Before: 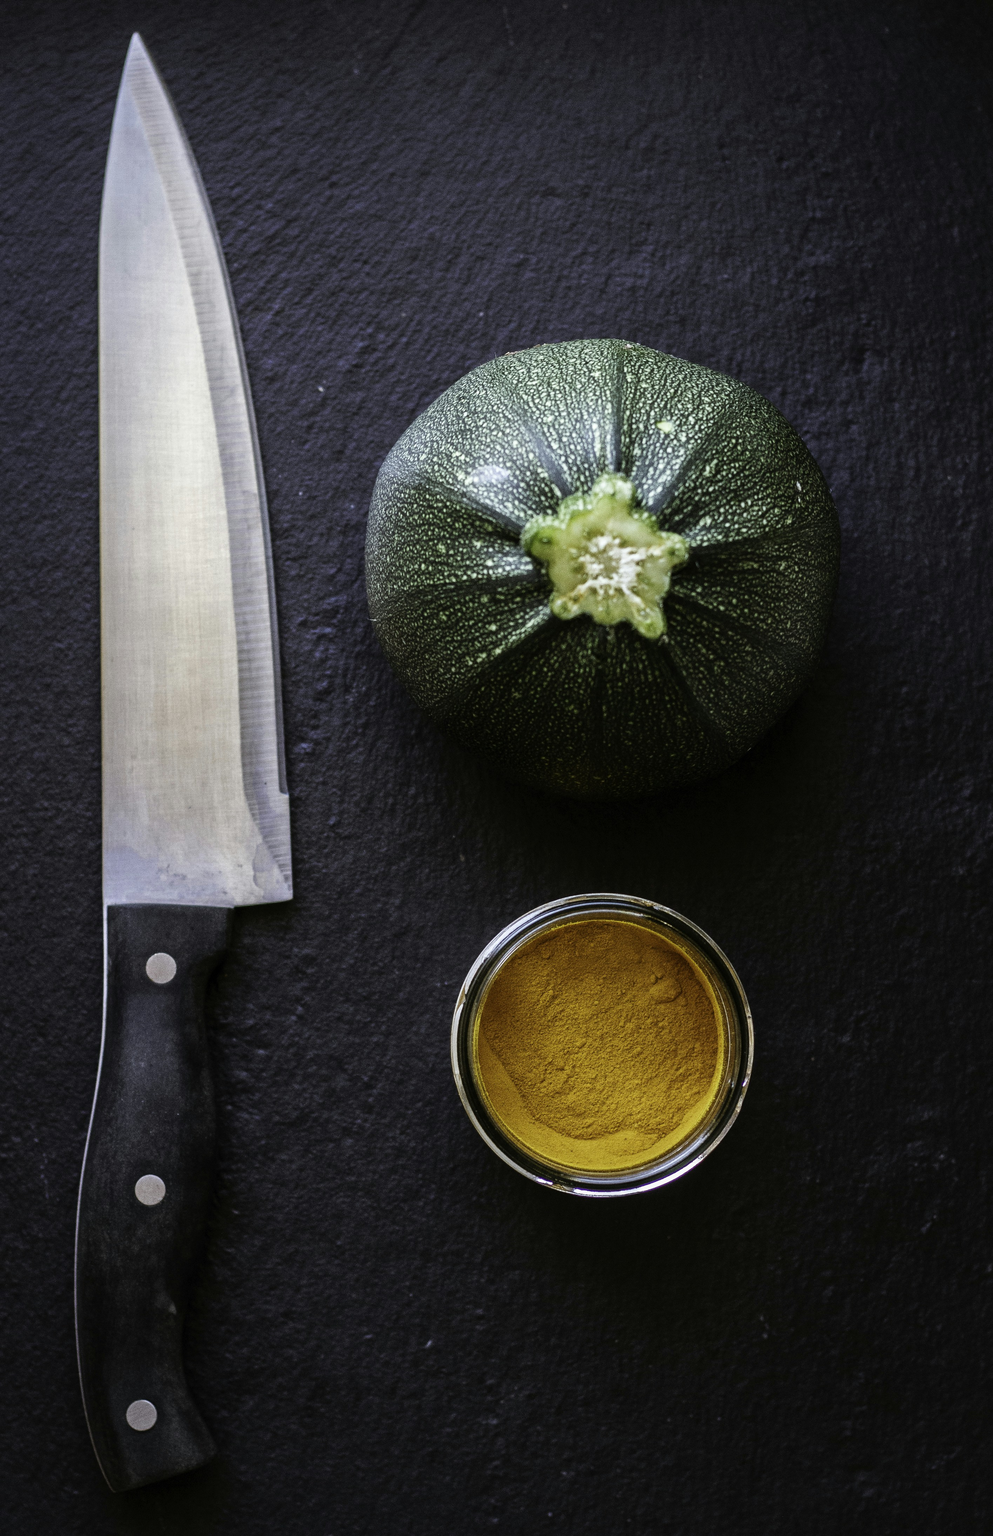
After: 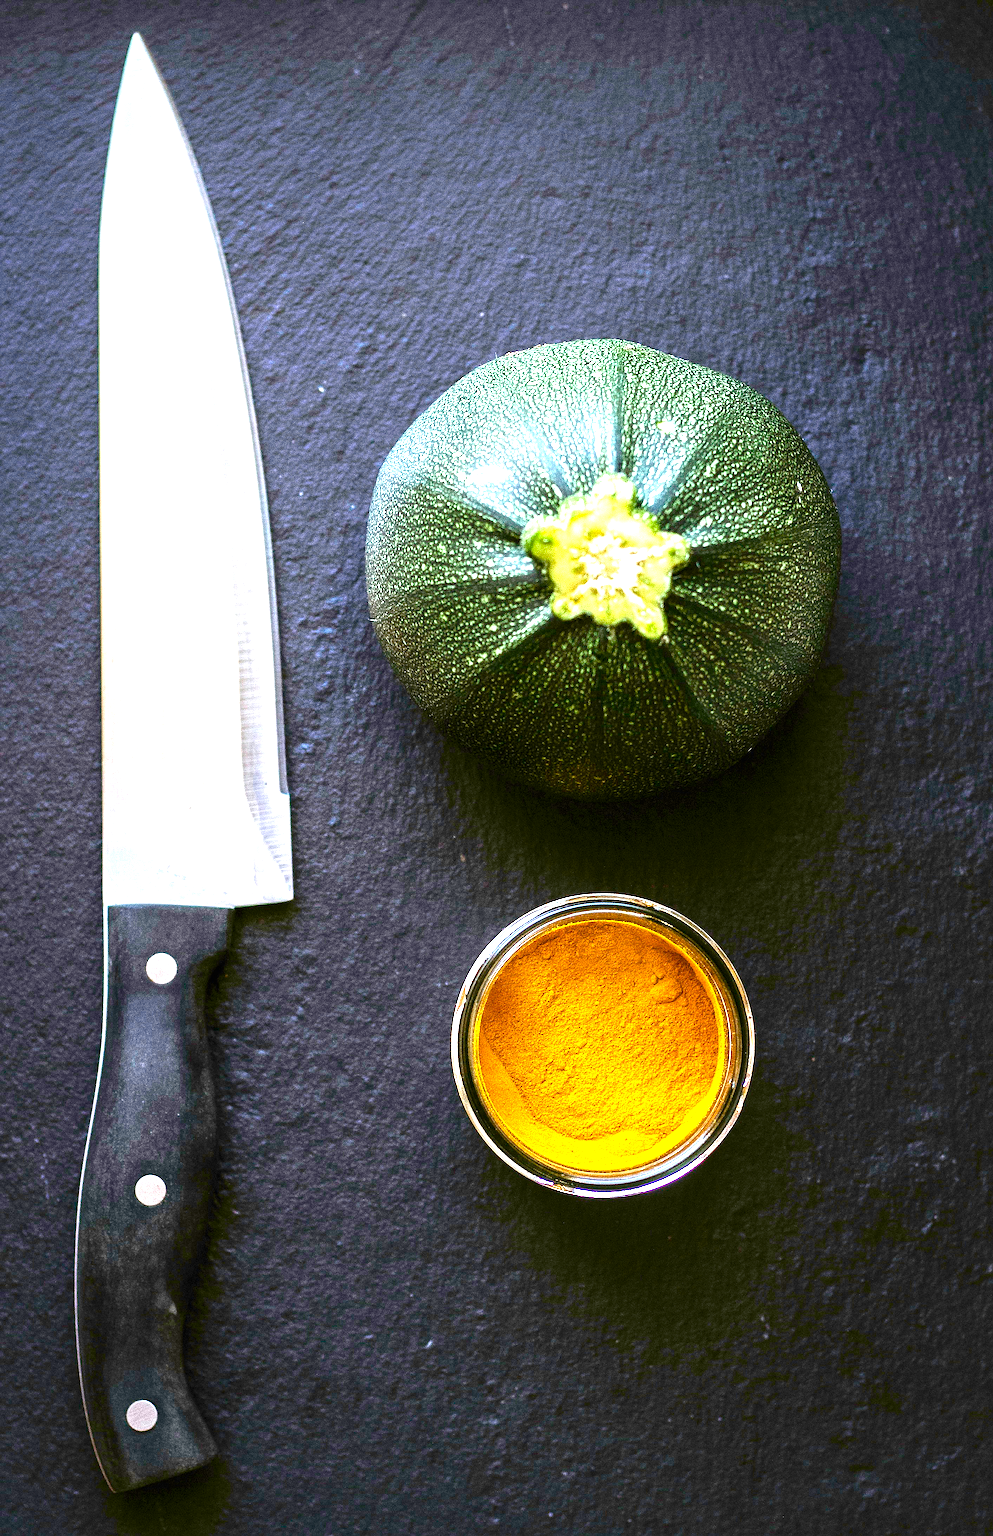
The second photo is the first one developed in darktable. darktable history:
color balance rgb: linear chroma grading › shadows -7.837%, linear chroma grading › global chroma 9.656%, perceptual saturation grading › global saturation 24.413%, perceptual saturation grading › highlights -23.635%, perceptual saturation grading › mid-tones 23.838%, perceptual saturation grading › shadows 39.696%, global vibrance 20%
exposure: black level correction 0, exposure 1.553 EV, compensate highlight preservation false
sharpen: on, module defaults
